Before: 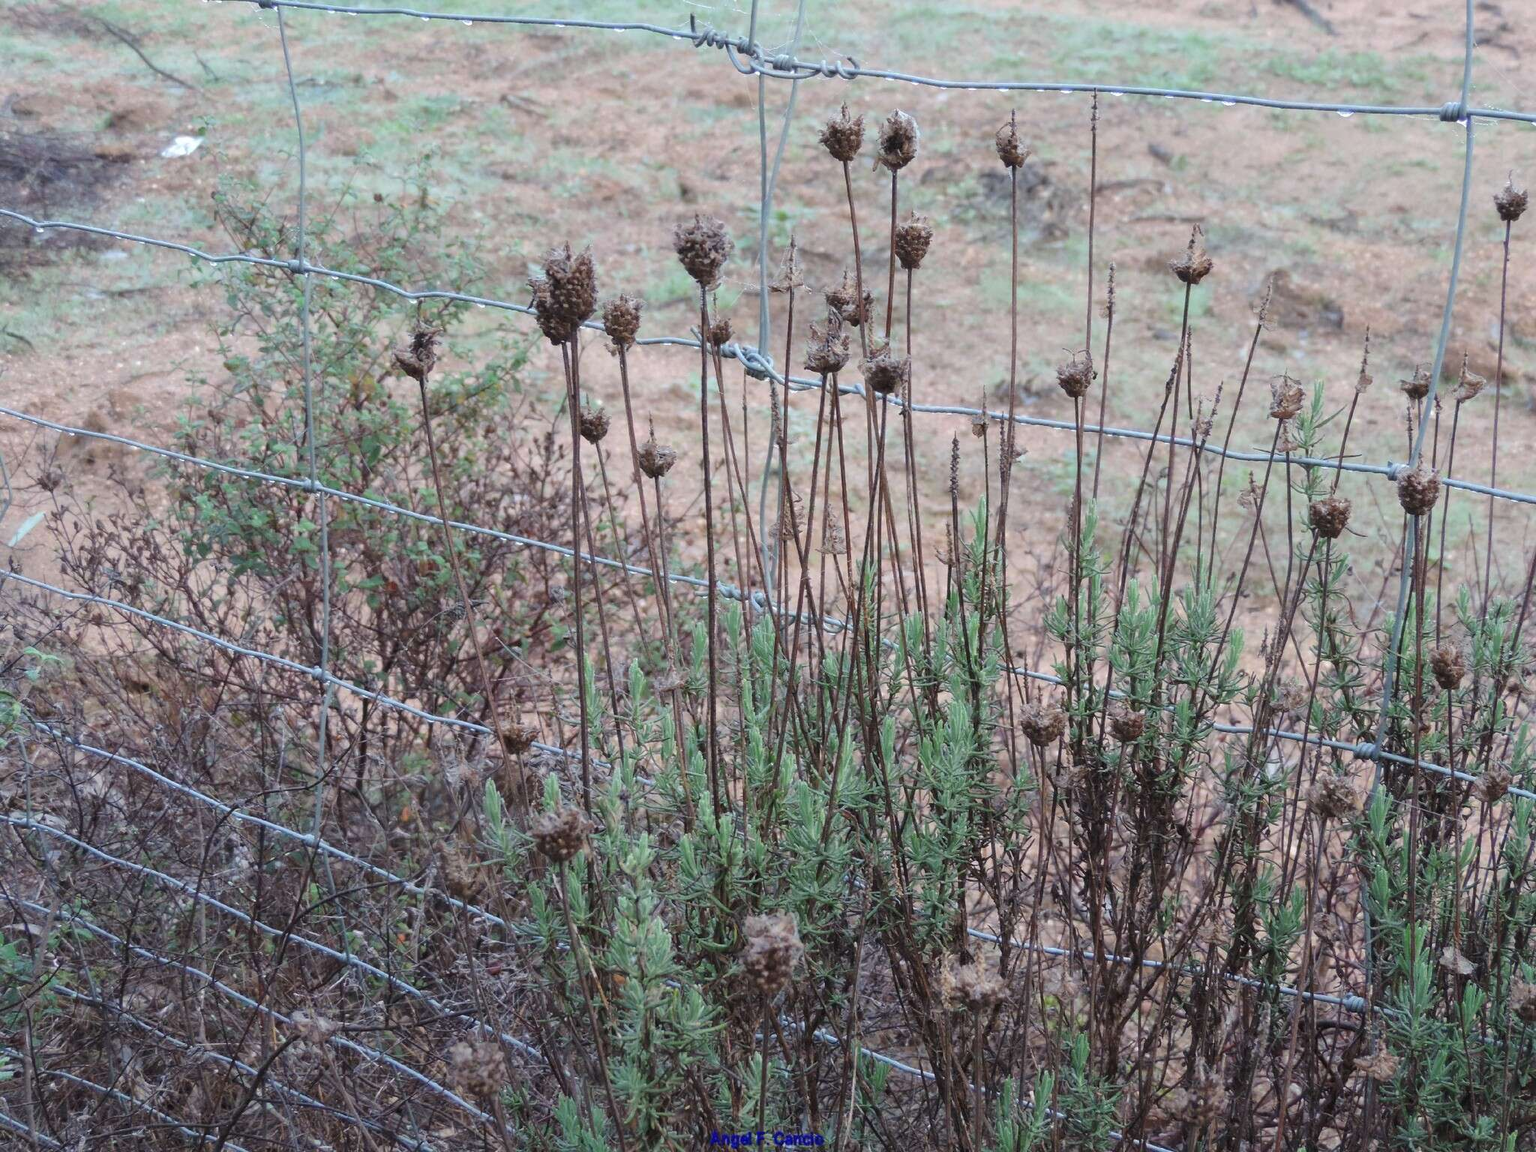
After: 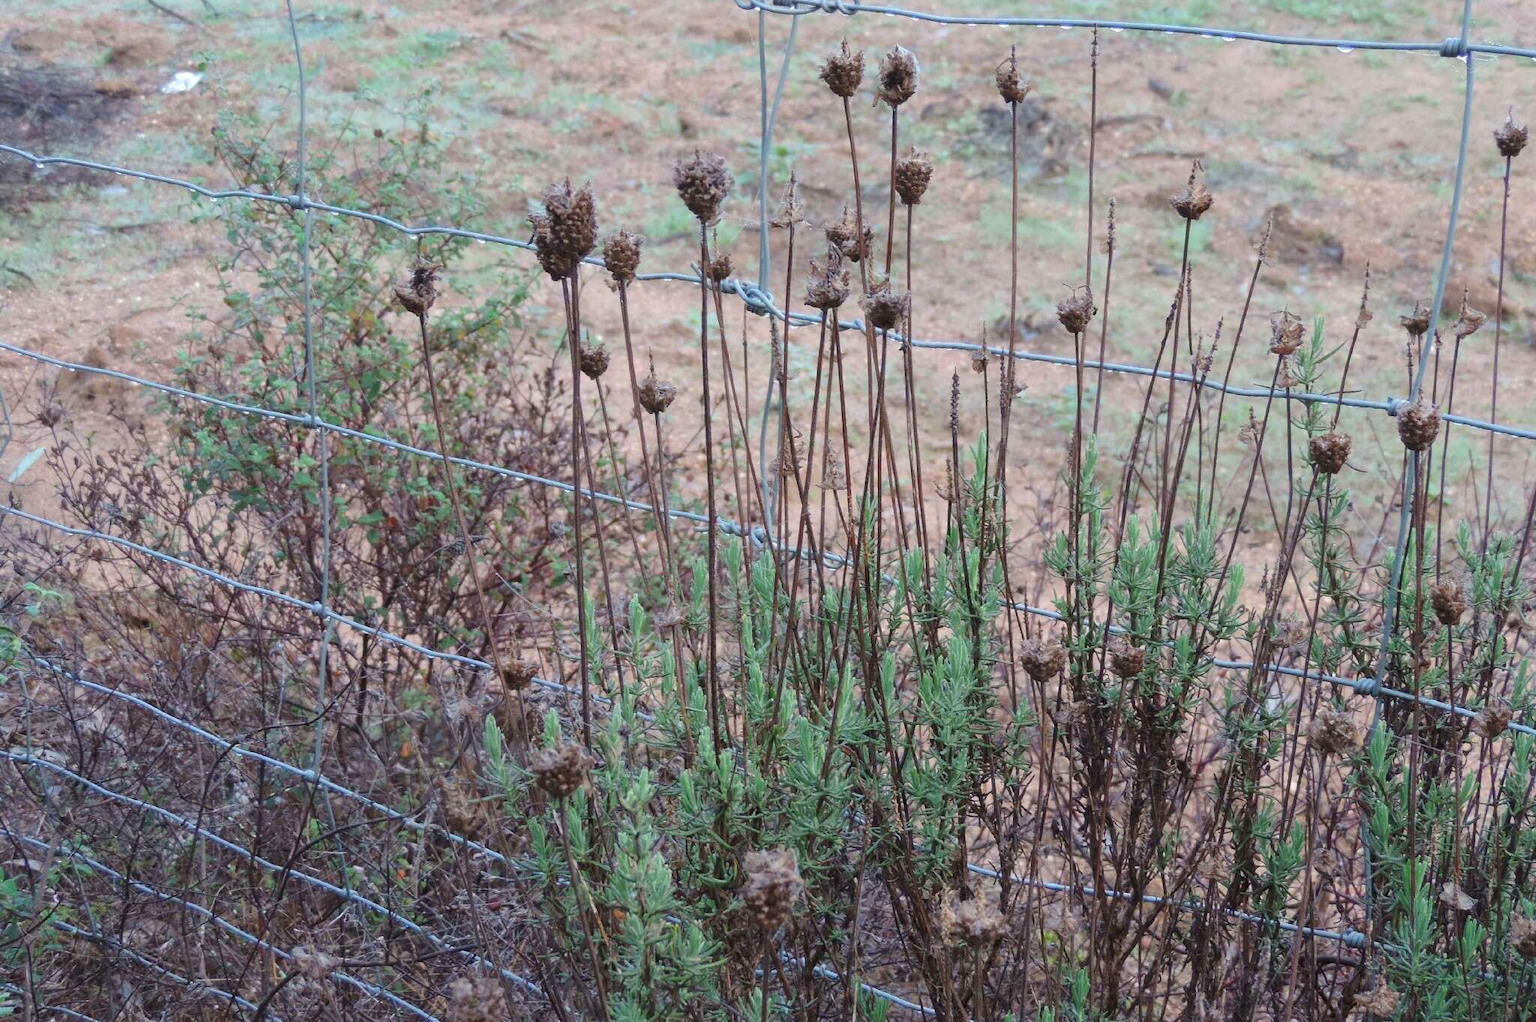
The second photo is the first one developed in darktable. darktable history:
color zones: curves: ch0 [(0, 0.613) (0.01, 0.613) (0.245, 0.448) (0.498, 0.529) (0.642, 0.665) (0.879, 0.777) (0.99, 0.613)]; ch1 [(0, 0) (0.143, 0) (0.286, 0) (0.429, 0) (0.571, 0) (0.714, 0) (0.857, 0)], mix -121.96%
crop and rotate: top 5.609%, bottom 5.609%
